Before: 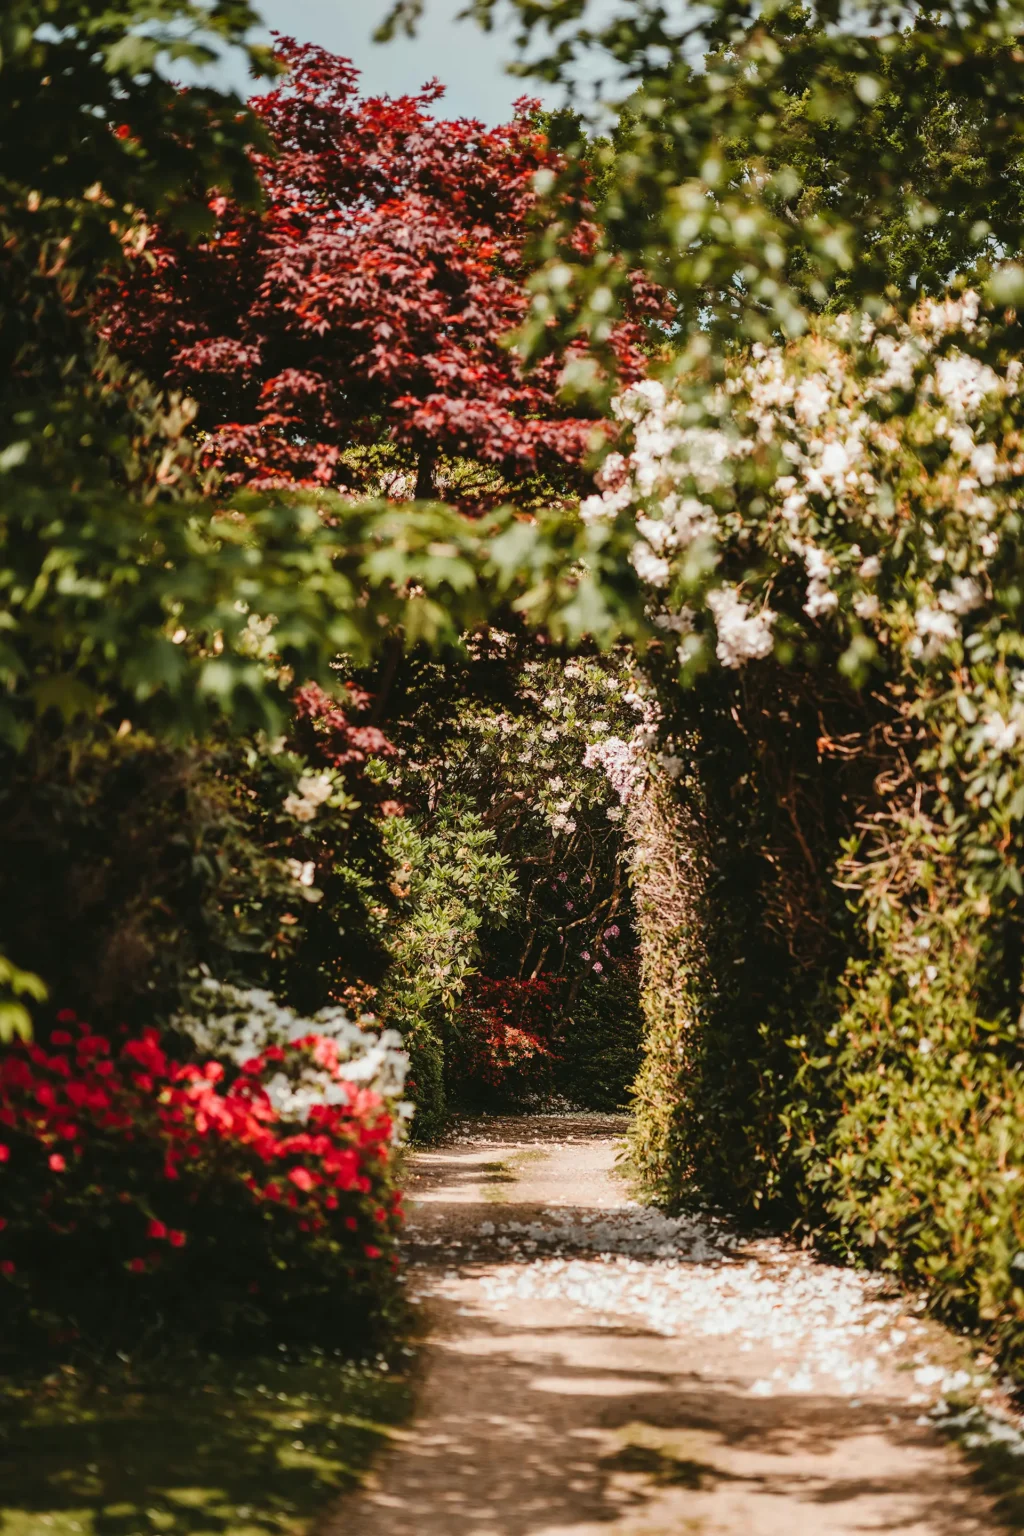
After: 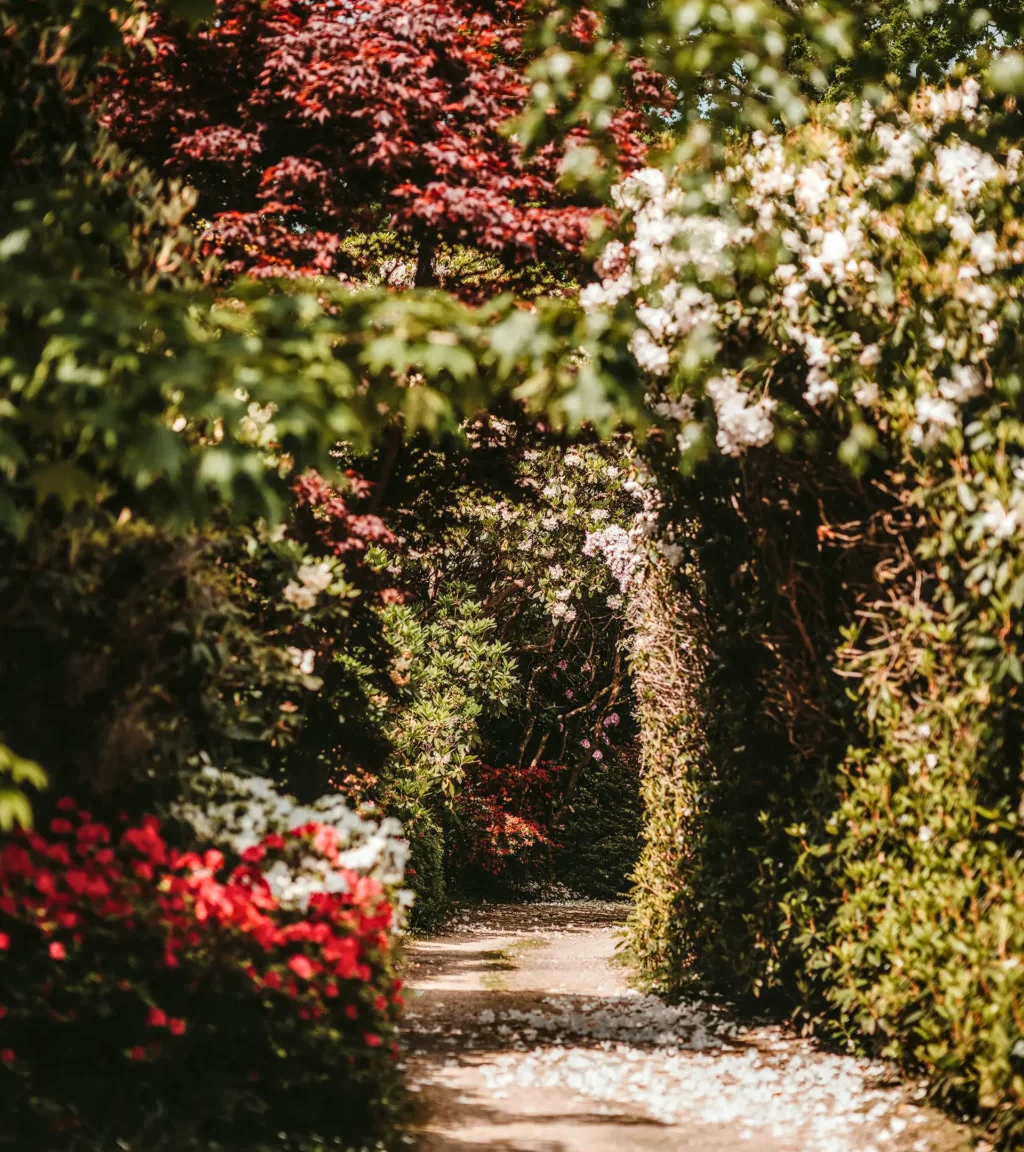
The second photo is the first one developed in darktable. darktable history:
crop: top 13.819%, bottom 11.169%
local contrast: detail 130%
